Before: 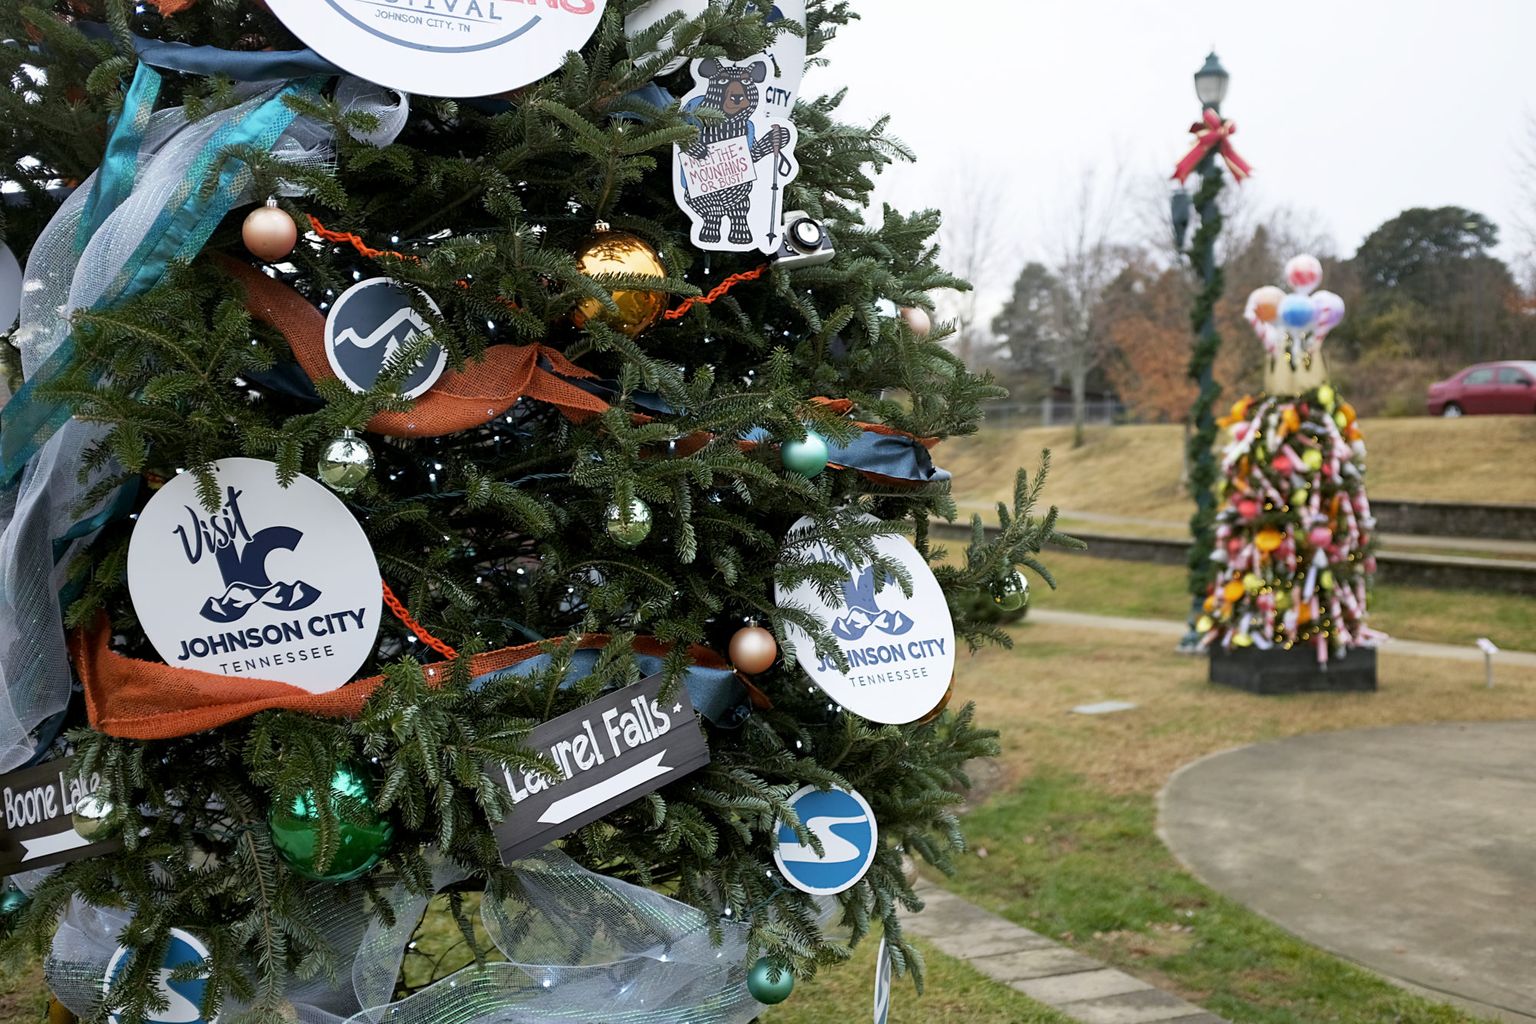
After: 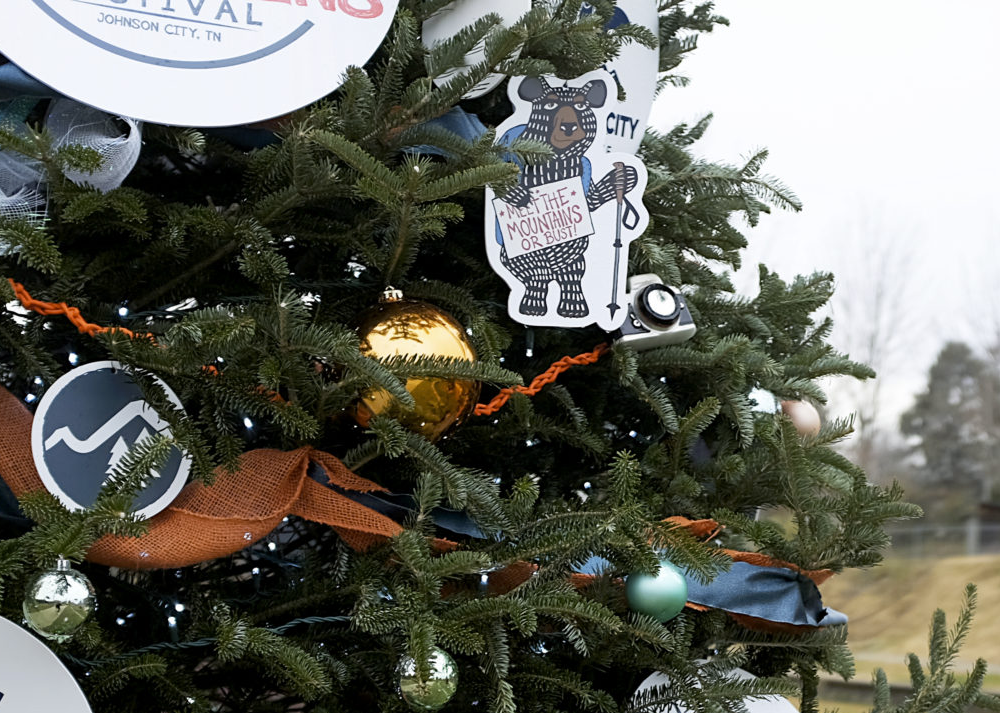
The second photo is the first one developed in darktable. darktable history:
color contrast: green-magenta contrast 0.81
crop: left 19.556%, right 30.401%, bottom 46.458%
